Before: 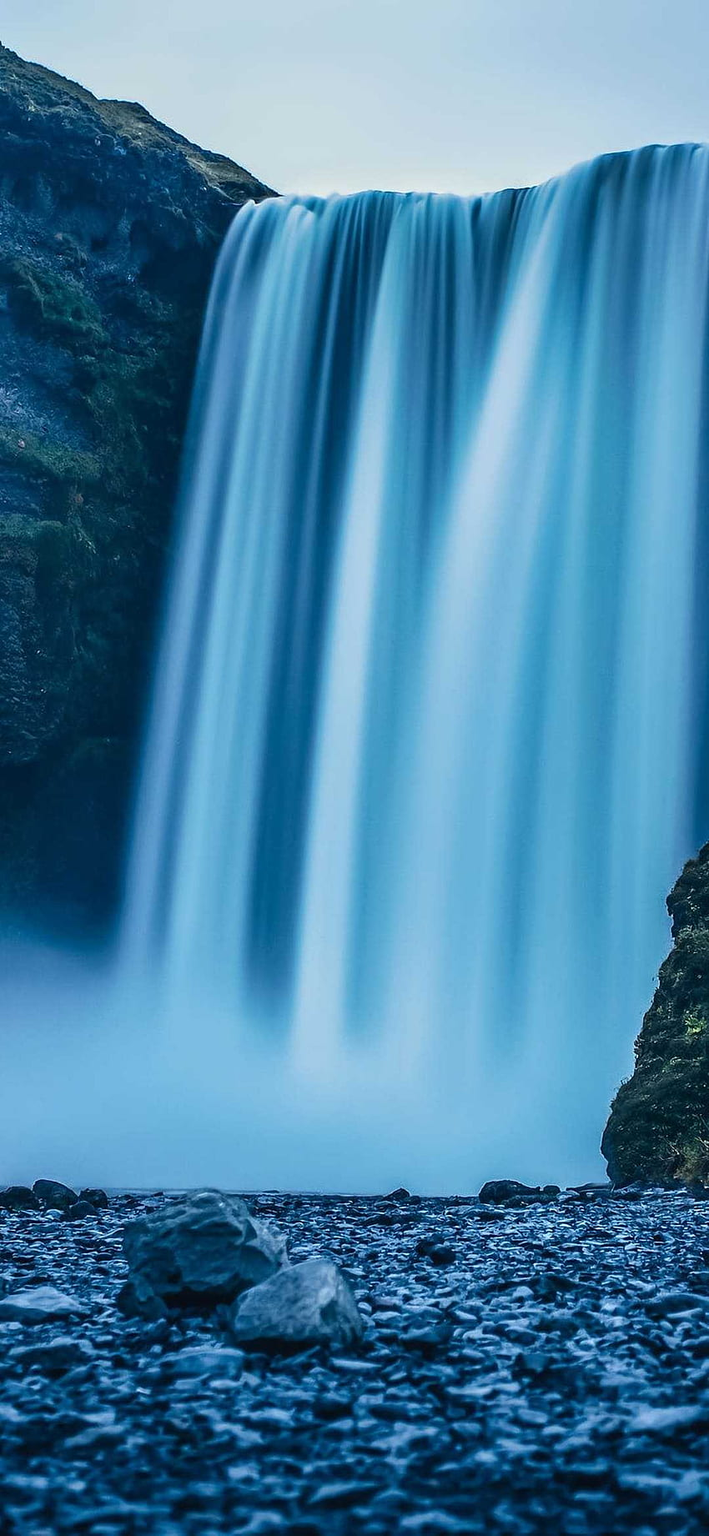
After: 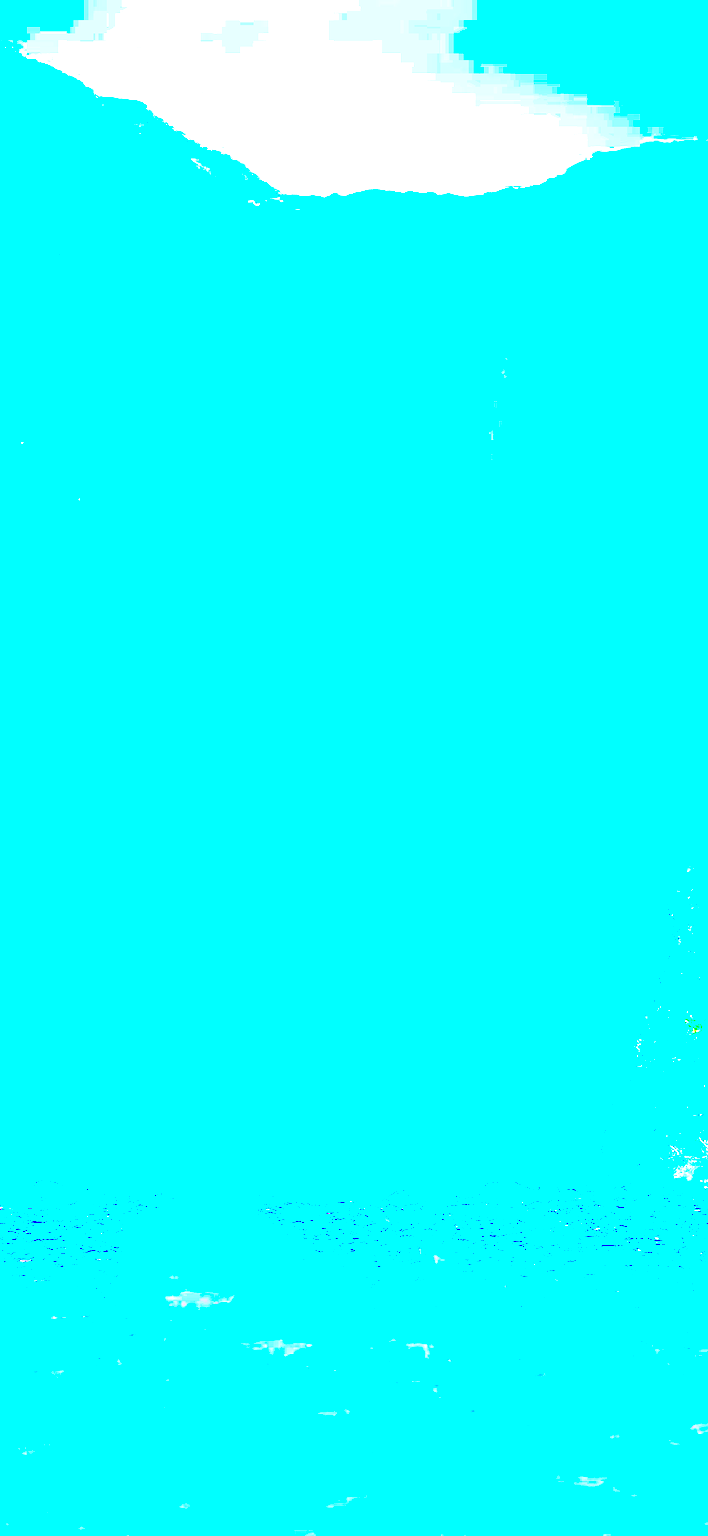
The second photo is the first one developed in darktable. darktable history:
white balance: emerald 1
contrast brightness saturation: contrast 0.24, brightness 0.26, saturation 0.39
exposure: exposure 8 EV, compensate highlight preservation false
